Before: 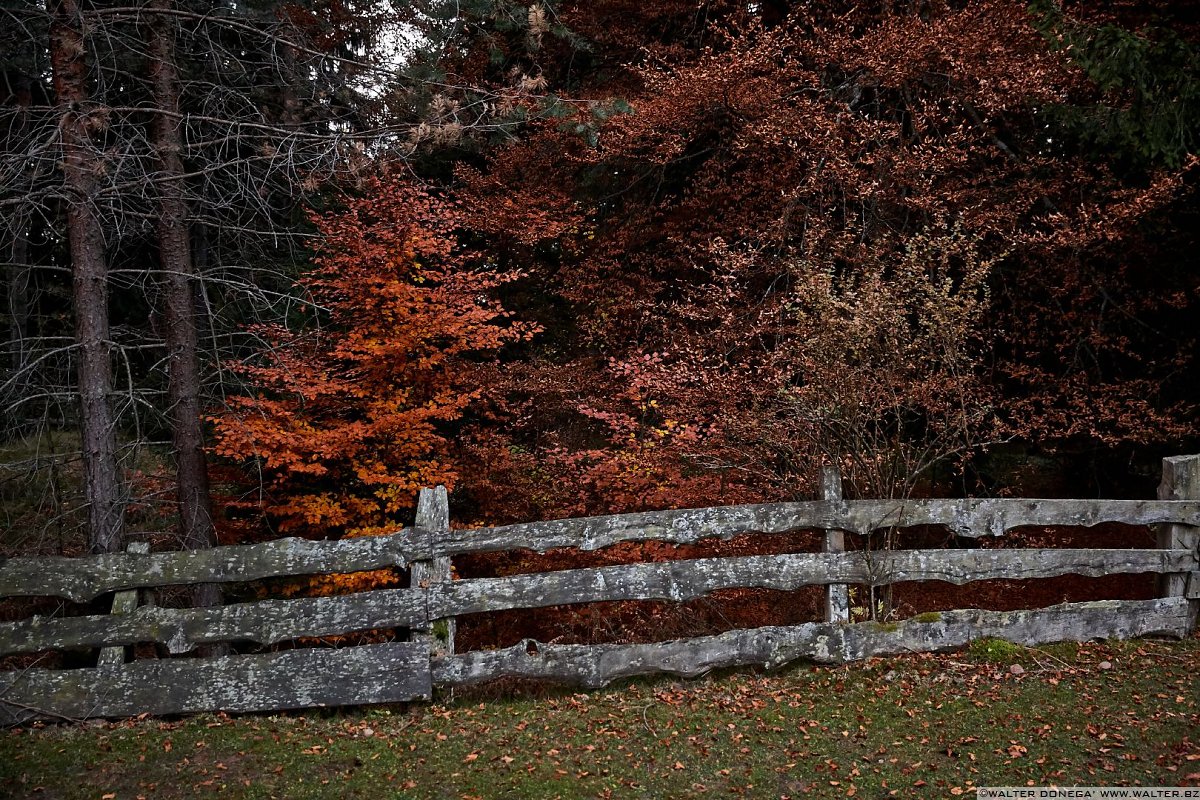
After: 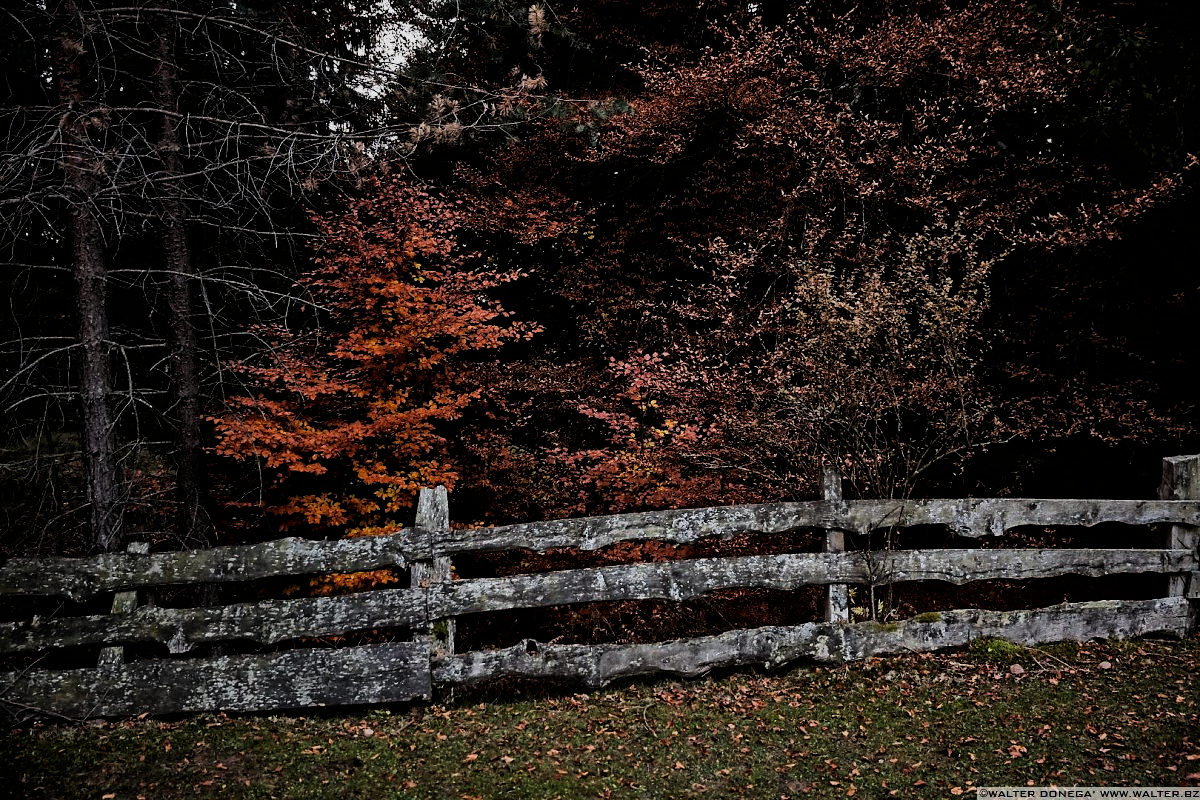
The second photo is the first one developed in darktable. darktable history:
filmic rgb: black relative exposure -5.07 EV, white relative exposure 3.99 EV, hardness 2.89, contrast 1.297, highlights saturation mix -30.62%
